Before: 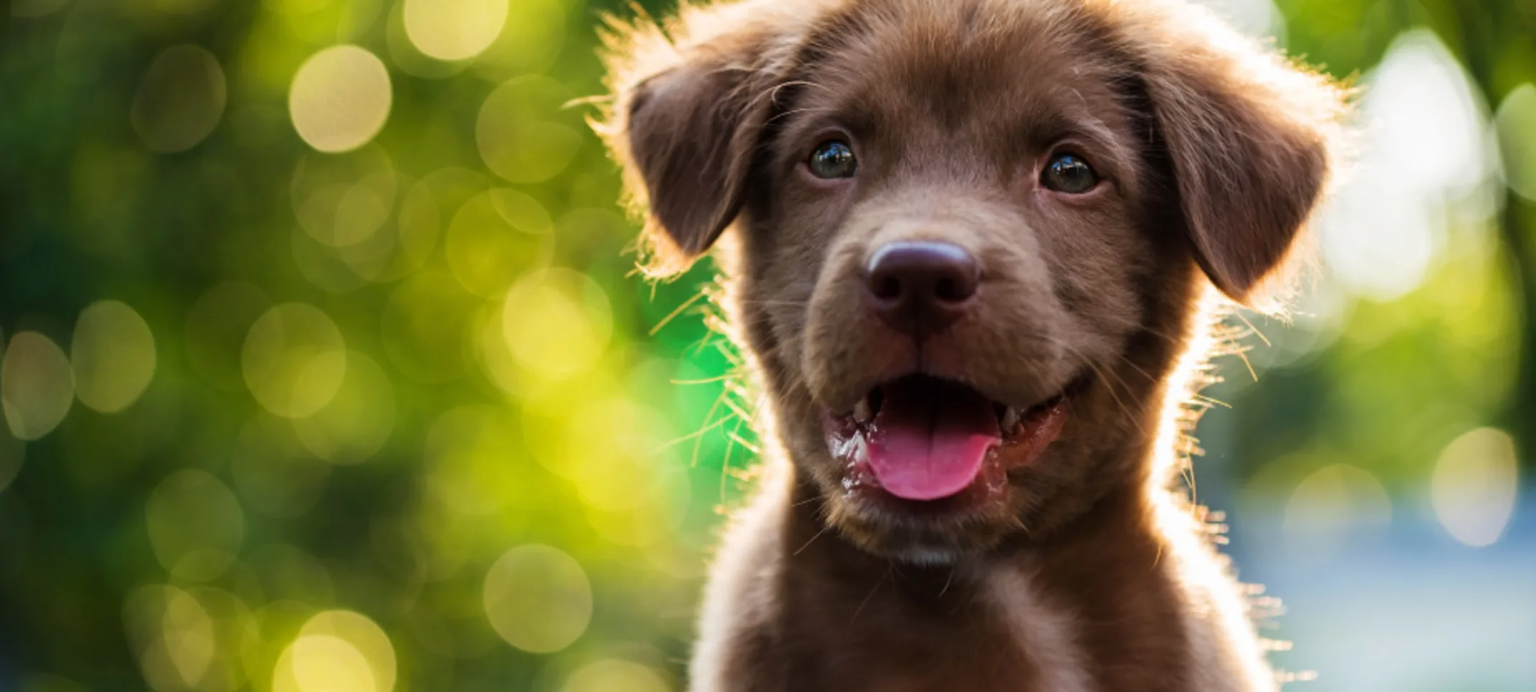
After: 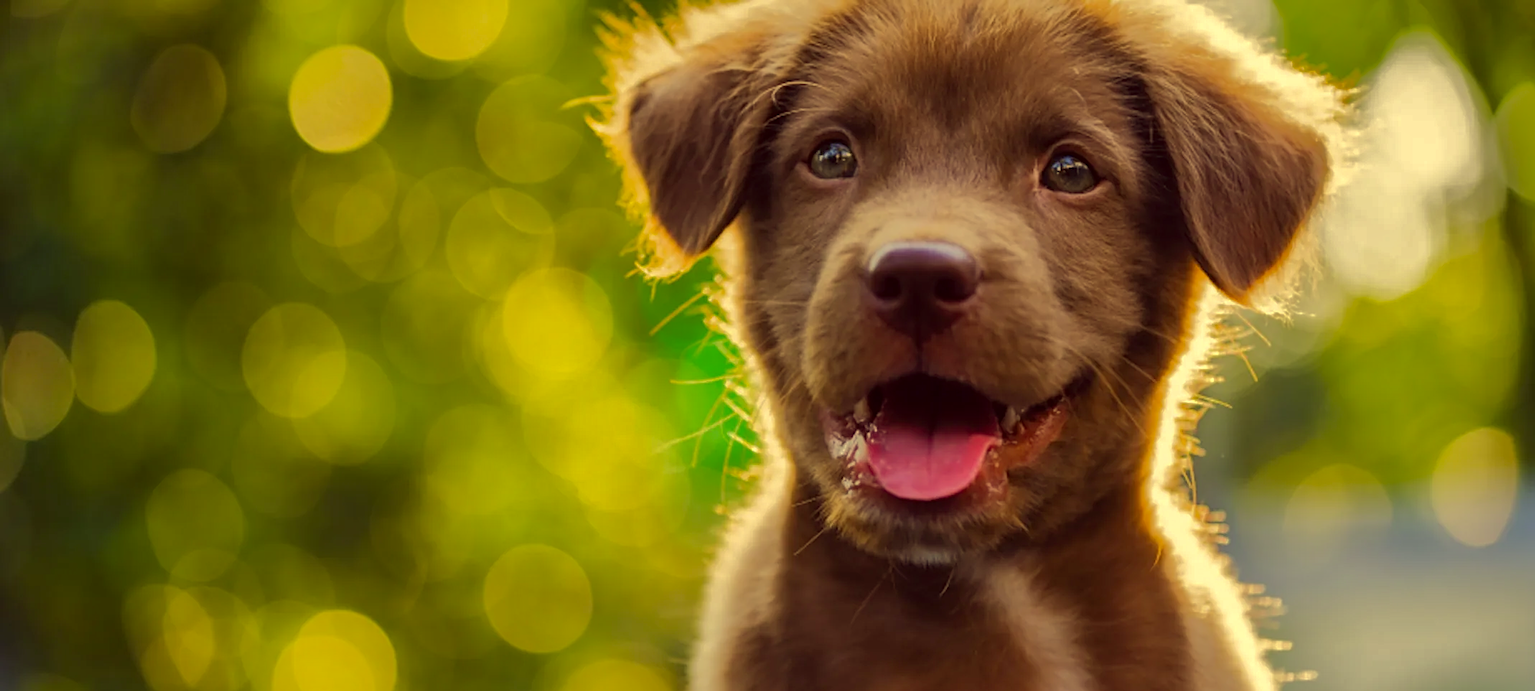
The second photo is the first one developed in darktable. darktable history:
color correction: highlights a* -0.523, highlights b* 39.66, shadows a* 9.4, shadows b* -0.65
shadows and highlights: shadows 38.83, highlights -74.4, highlights color adjustment 0.372%
sharpen: on, module defaults
